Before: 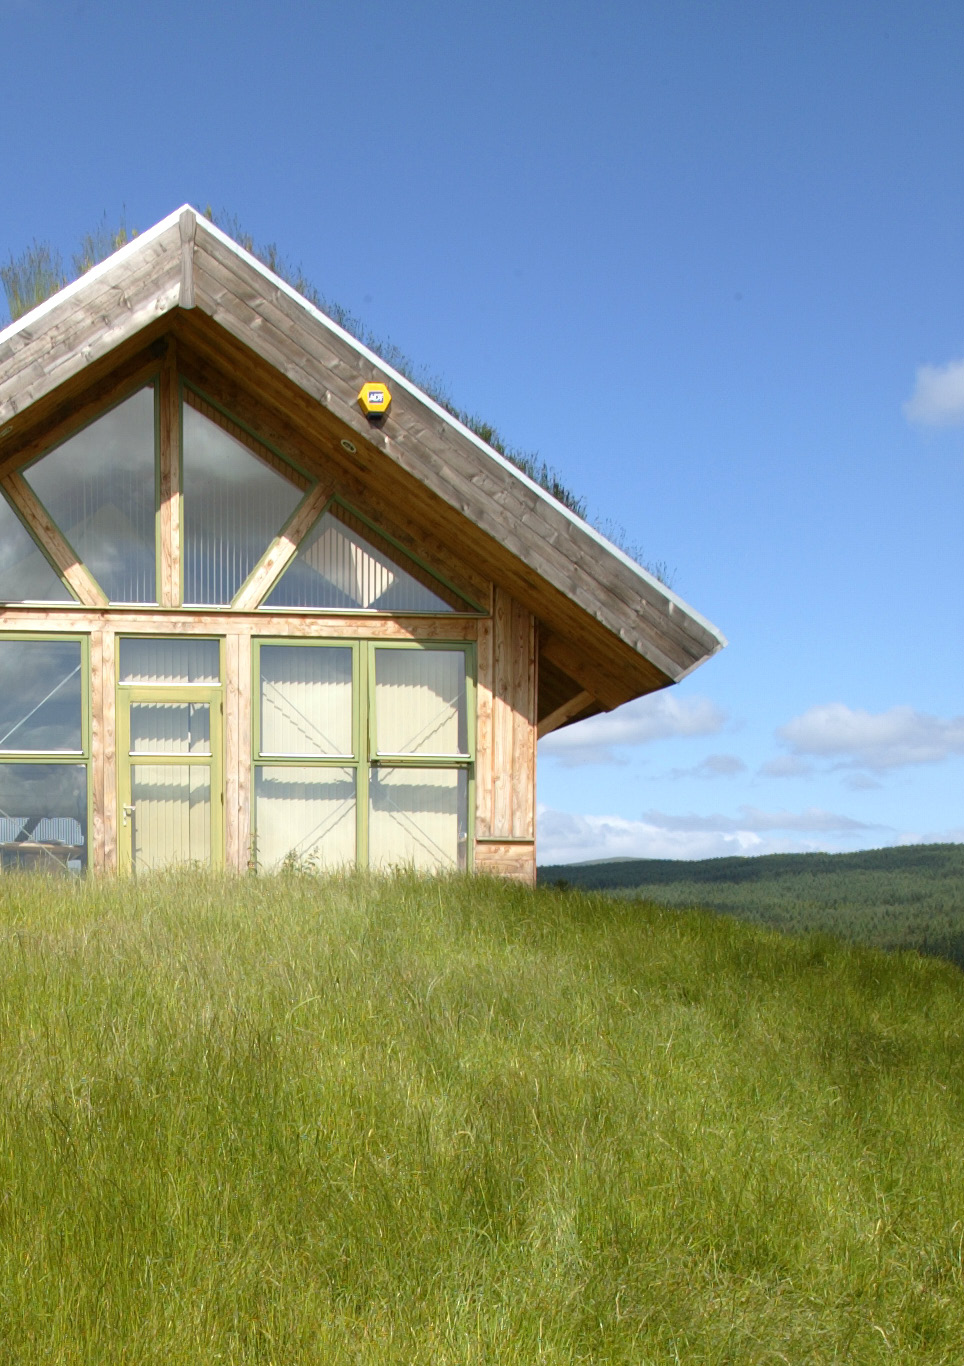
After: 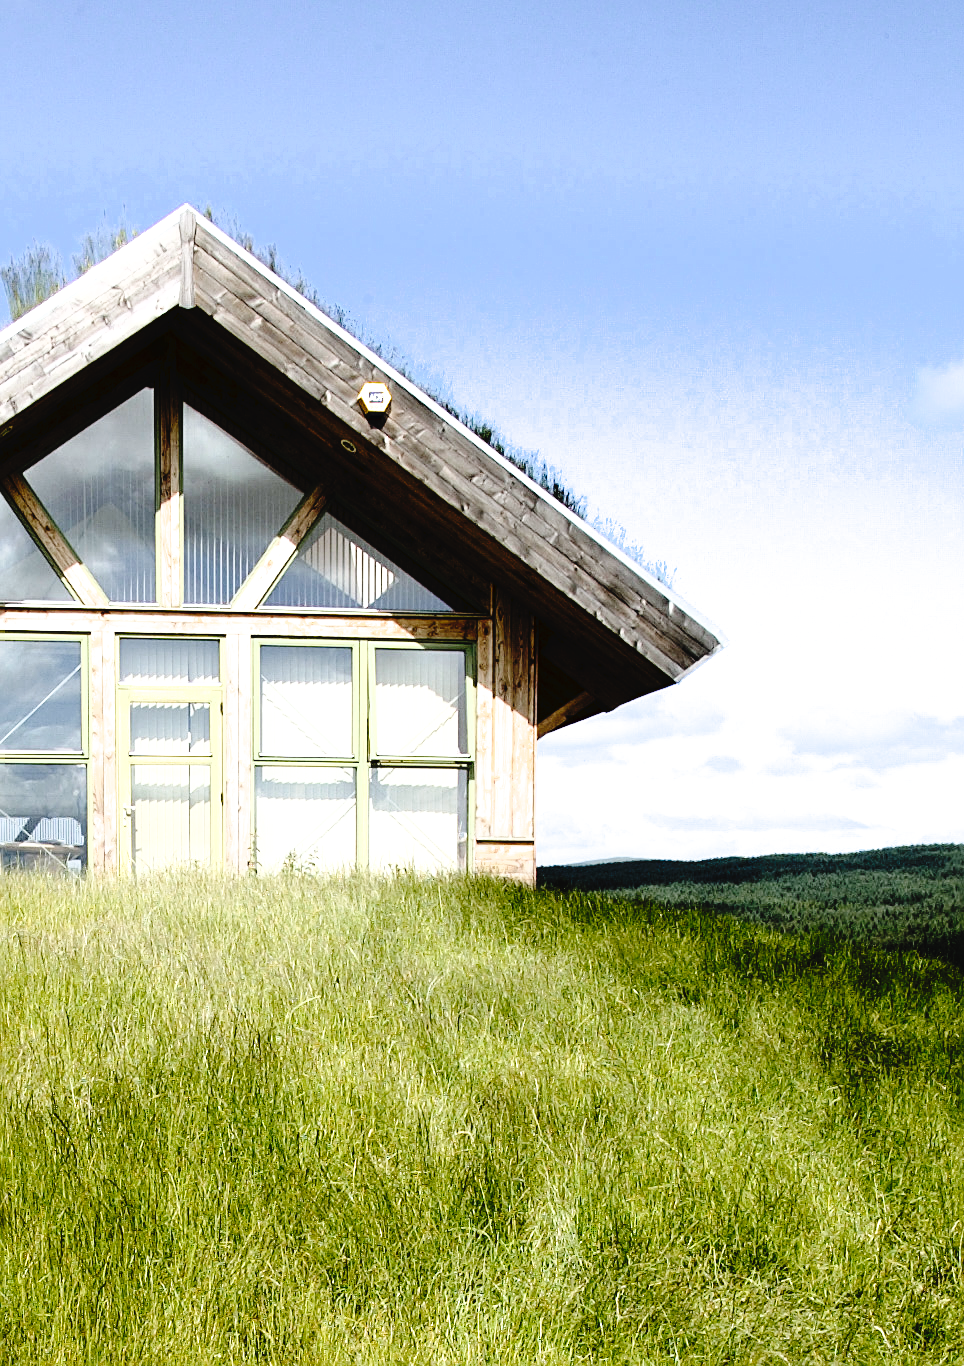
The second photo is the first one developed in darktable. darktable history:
tone curve: curves: ch0 [(0, 0) (0.003, 0.03) (0.011, 0.03) (0.025, 0.033) (0.044, 0.035) (0.069, 0.04) (0.1, 0.046) (0.136, 0.052) (0.177, 0.08) (0.224, 0.121) (0.277, 0.225) (0.335, 0.343) (0.399, 0.456) (0.468, 0.555) (0.543, 0.647) (0.623, 0.732) (0.709, 0.808) (0.801, 0.886) (0.898, 0.947) (1, 1)], preserve colors none
filmic rgb: black relative exposure -8.2 EV, white relative exposure 2.2 EV, threshold 3 EV, hardness 7.11, latitude 85.74%, contrast 1.696, highlights saturation mix -4%, shadows ↔ highlights balance -2.69%, color science v5 (2021), contrast in shadows safe, contrast in highlights safe, enable highlight reconstruction true
sharpen: on, module defaults
white balance: red 0.976, blue 1.04
